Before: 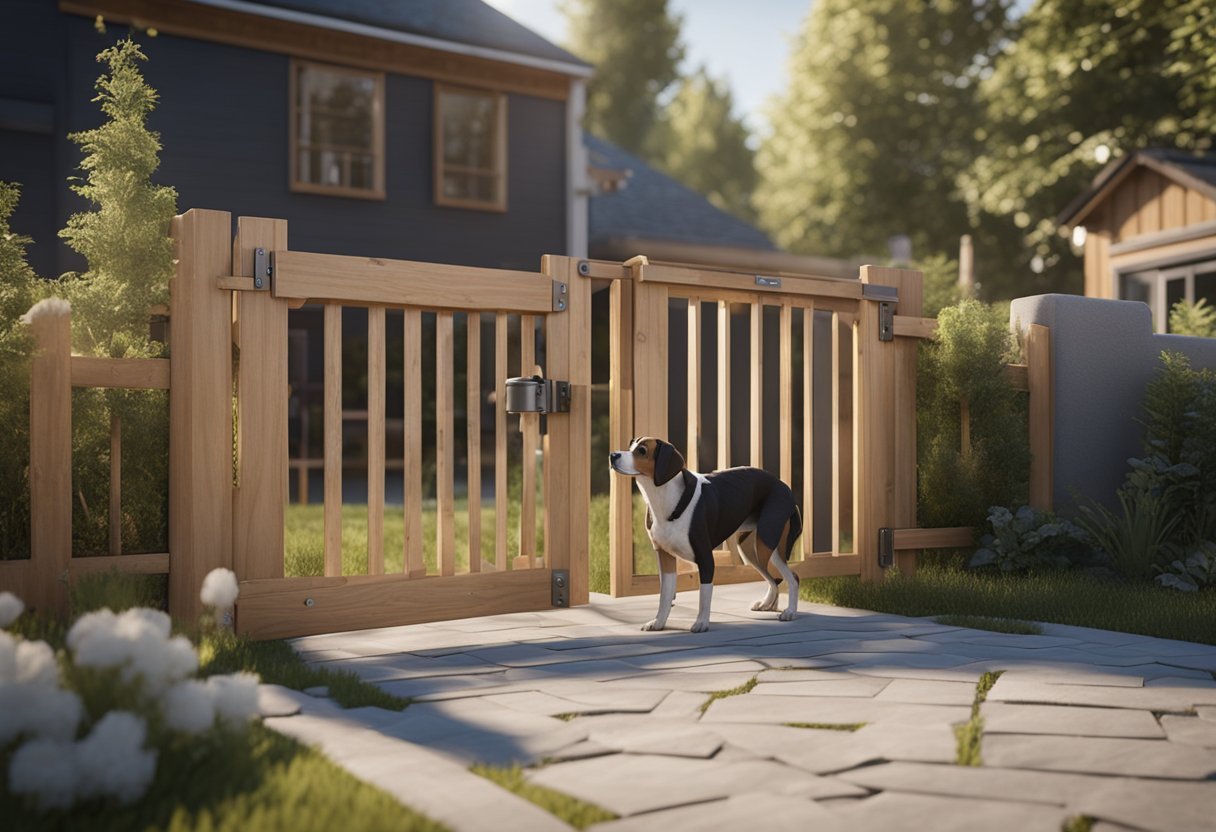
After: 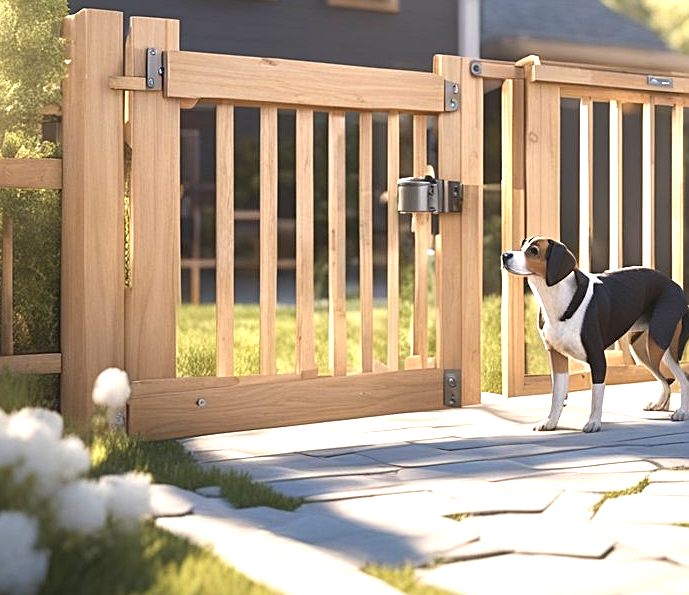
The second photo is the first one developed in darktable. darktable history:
exposure: exposure 1.235 EV, compensate exposure bias true, compensate highlight preservation false
crop: left 8.917%, top 24.15%, right 34.381%, bottom 4.255%
sharpen: on, module defaults
